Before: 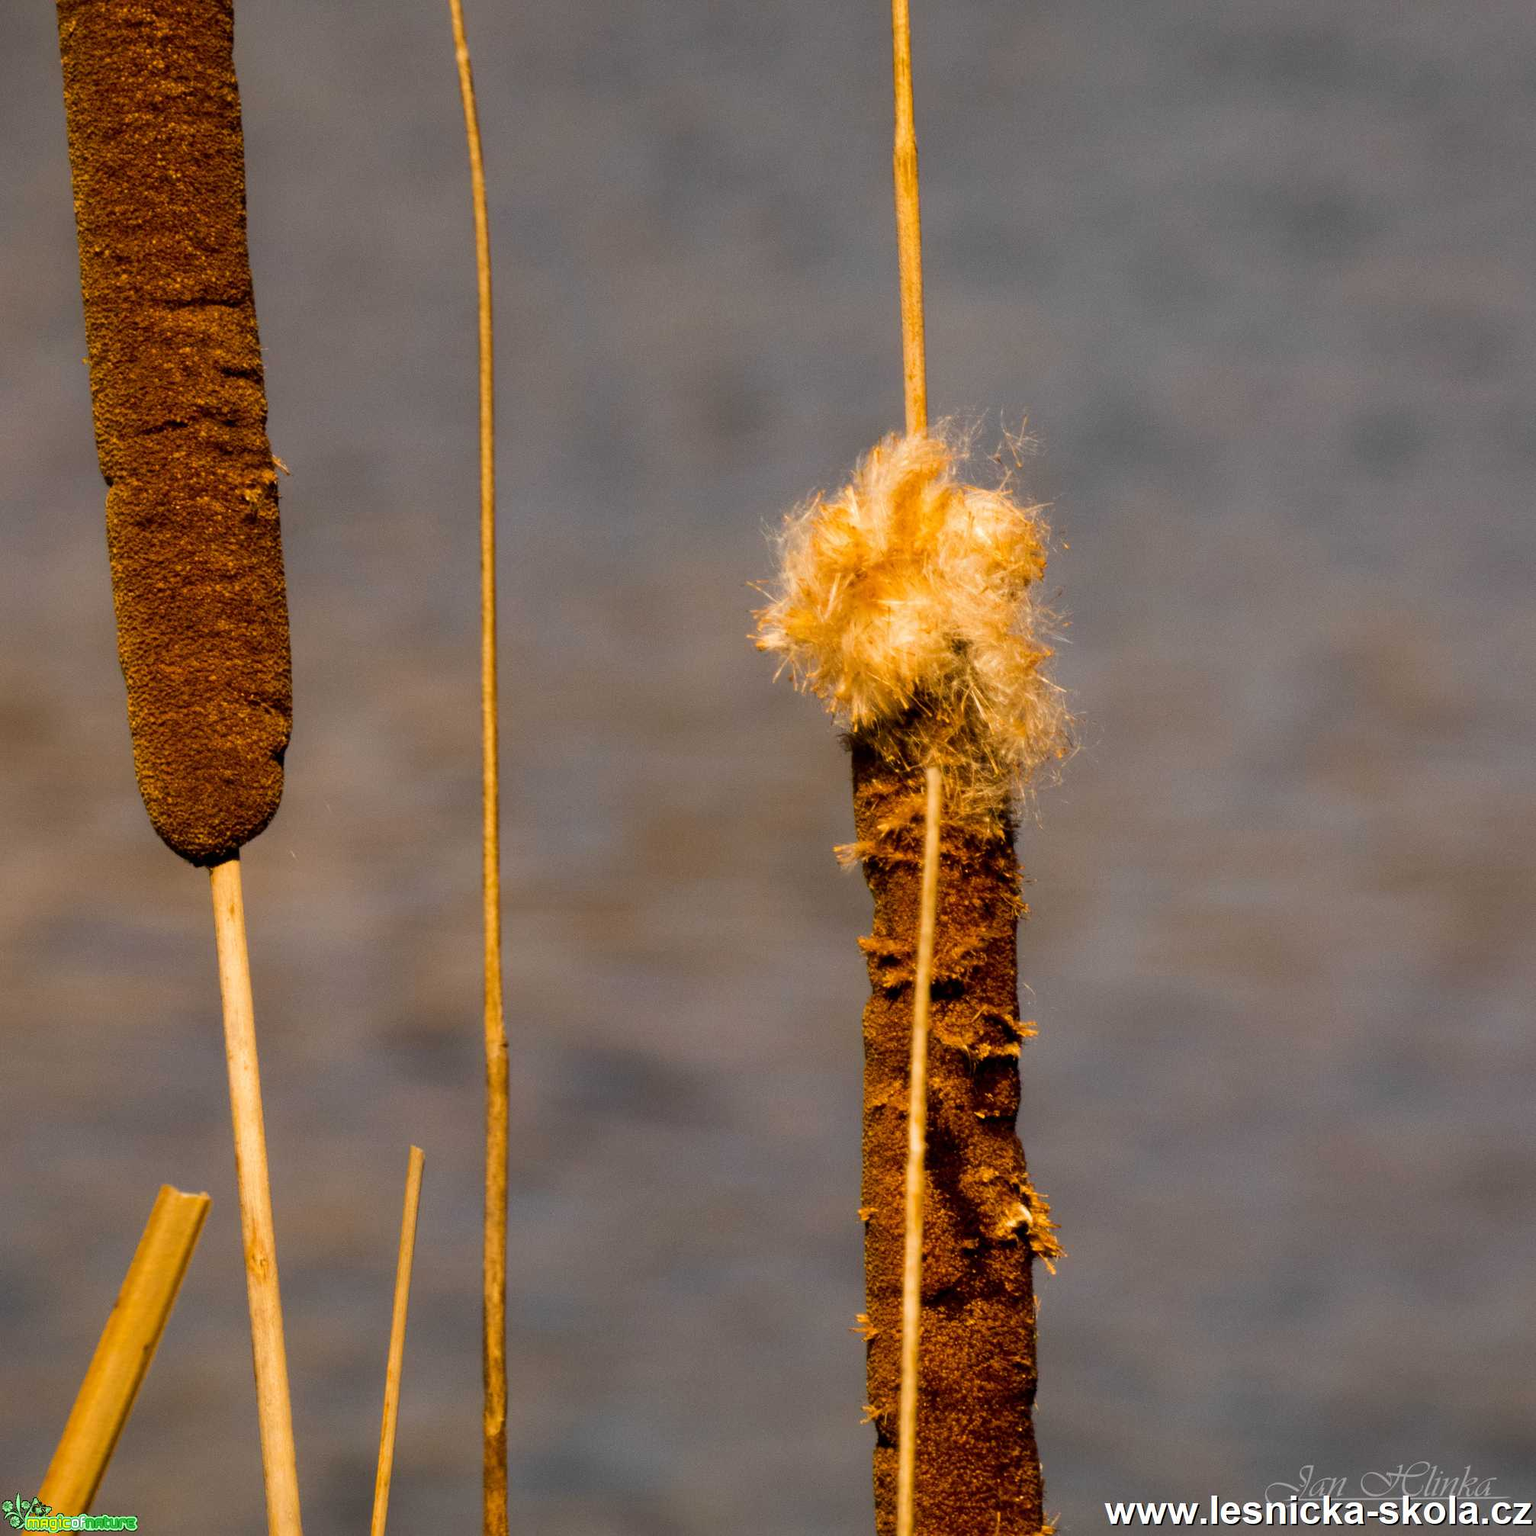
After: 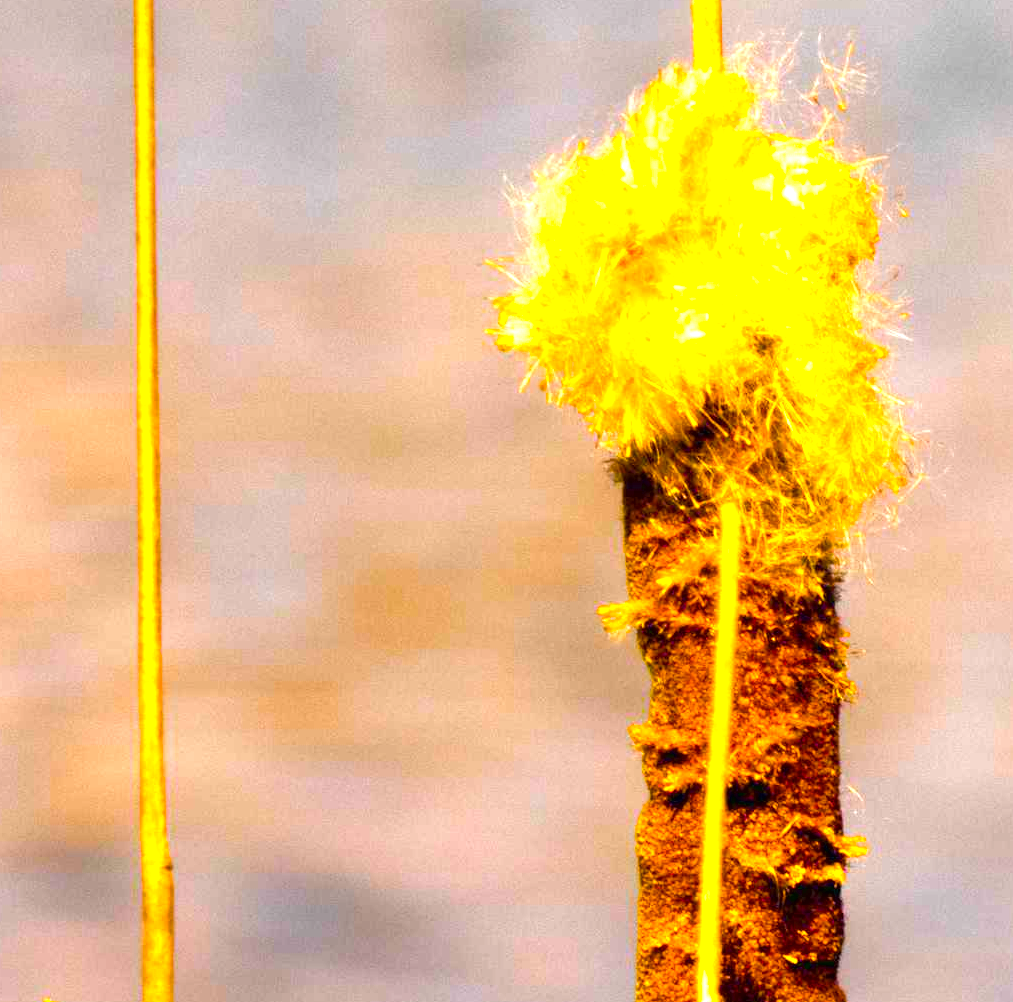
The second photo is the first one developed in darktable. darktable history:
exposure: black level correction 0, exposure 1.684 EV, compensate exposure bias true, compensate highlight preservation false
crop: left 24.53%, top 25.021%, right 25.134%, bottom 25.214%
levels: levels [0, 0.48, 0.961]
color balance rgb: perceptual saturation grading › global saturation 74.201%, perceptual saturation grading › shadows -30.722%
